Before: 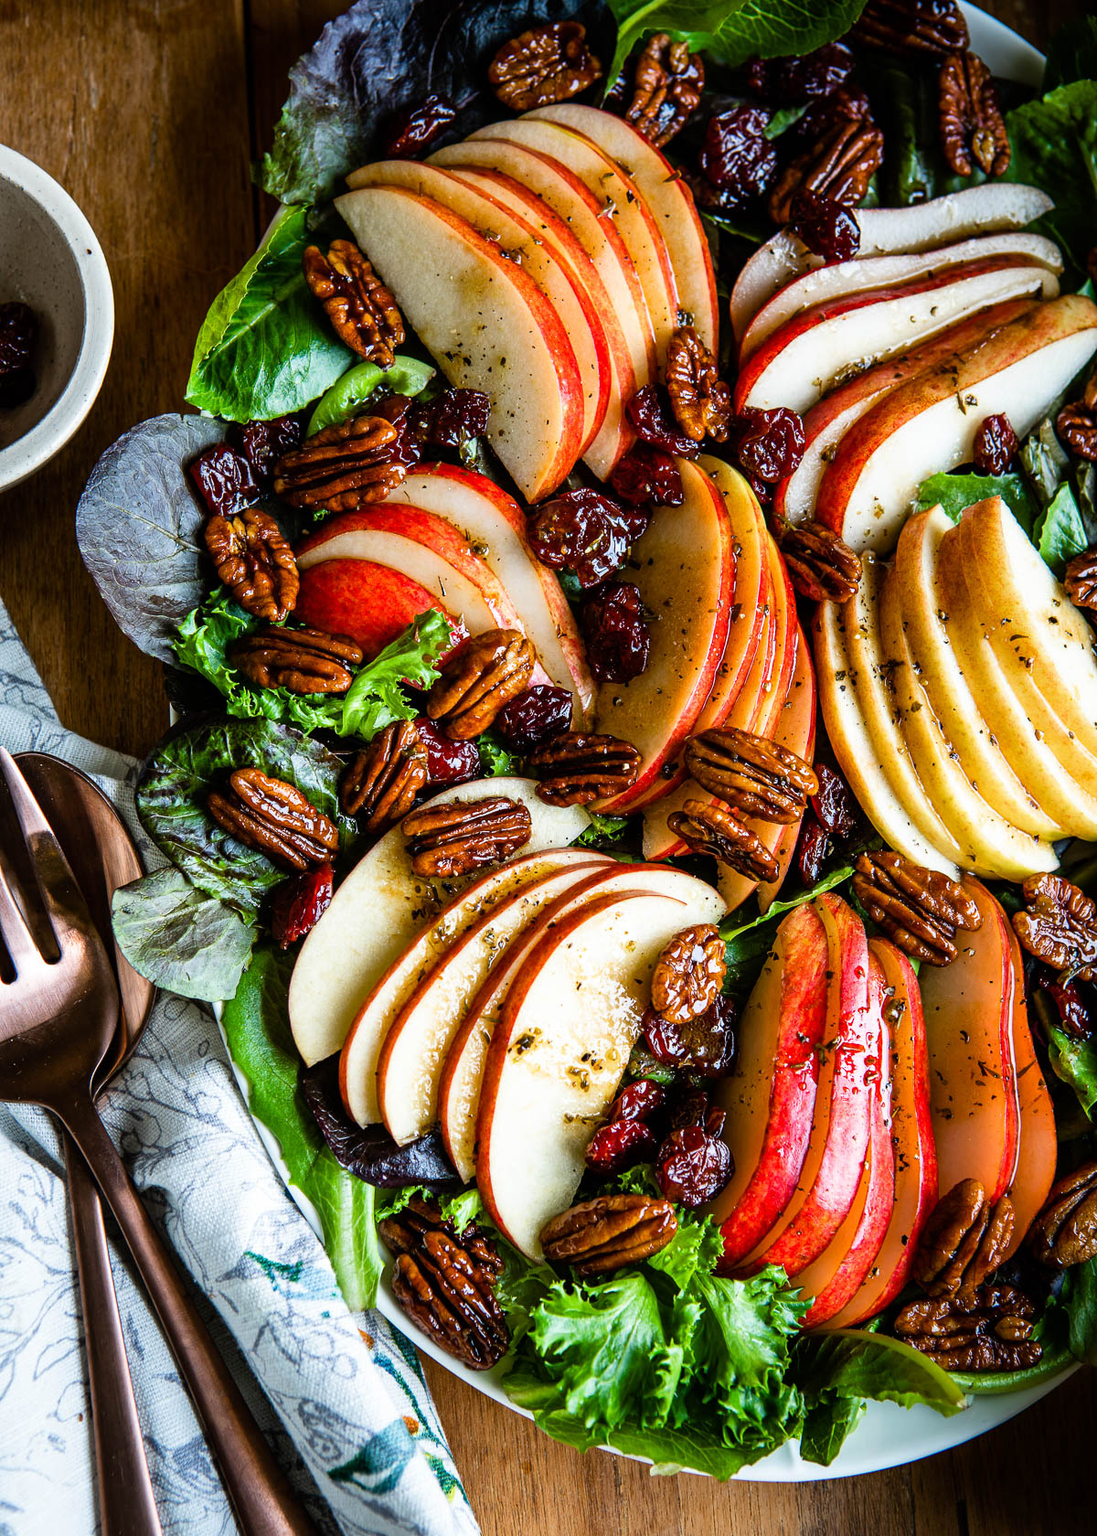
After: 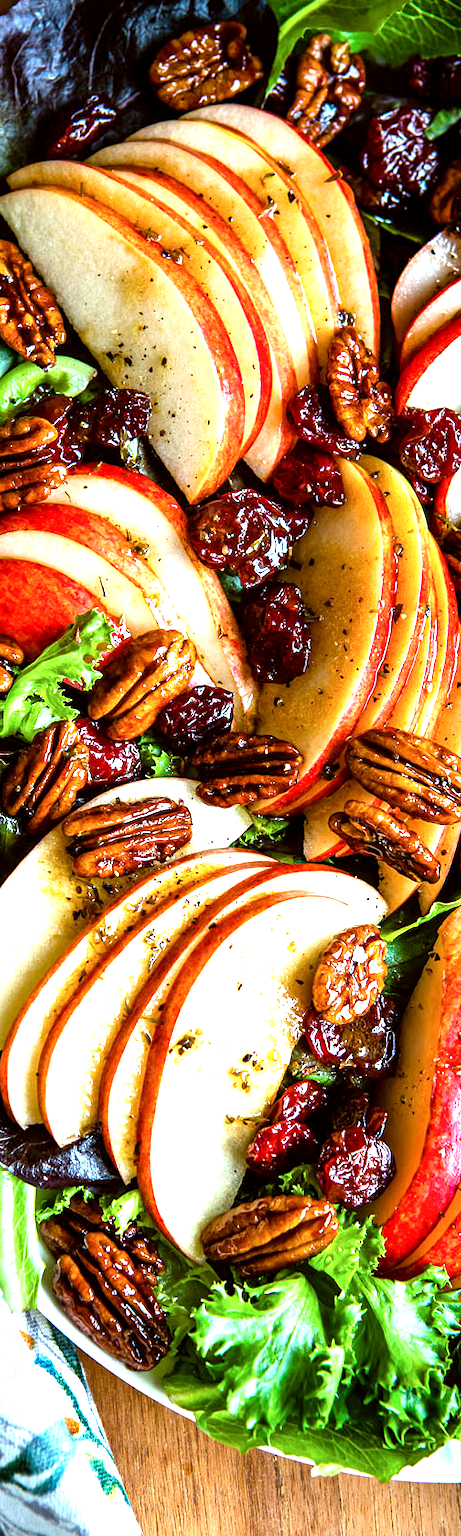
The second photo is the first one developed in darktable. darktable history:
crop: left 30.953%, right 26.98%
color correction: highlights a* -3.57, highlights b* -6.56, shadows a* 3.2, shadows b* 5.77
exposure: black level correction 0.001, exposure 1.118 EV, compensate highlight preservation false
